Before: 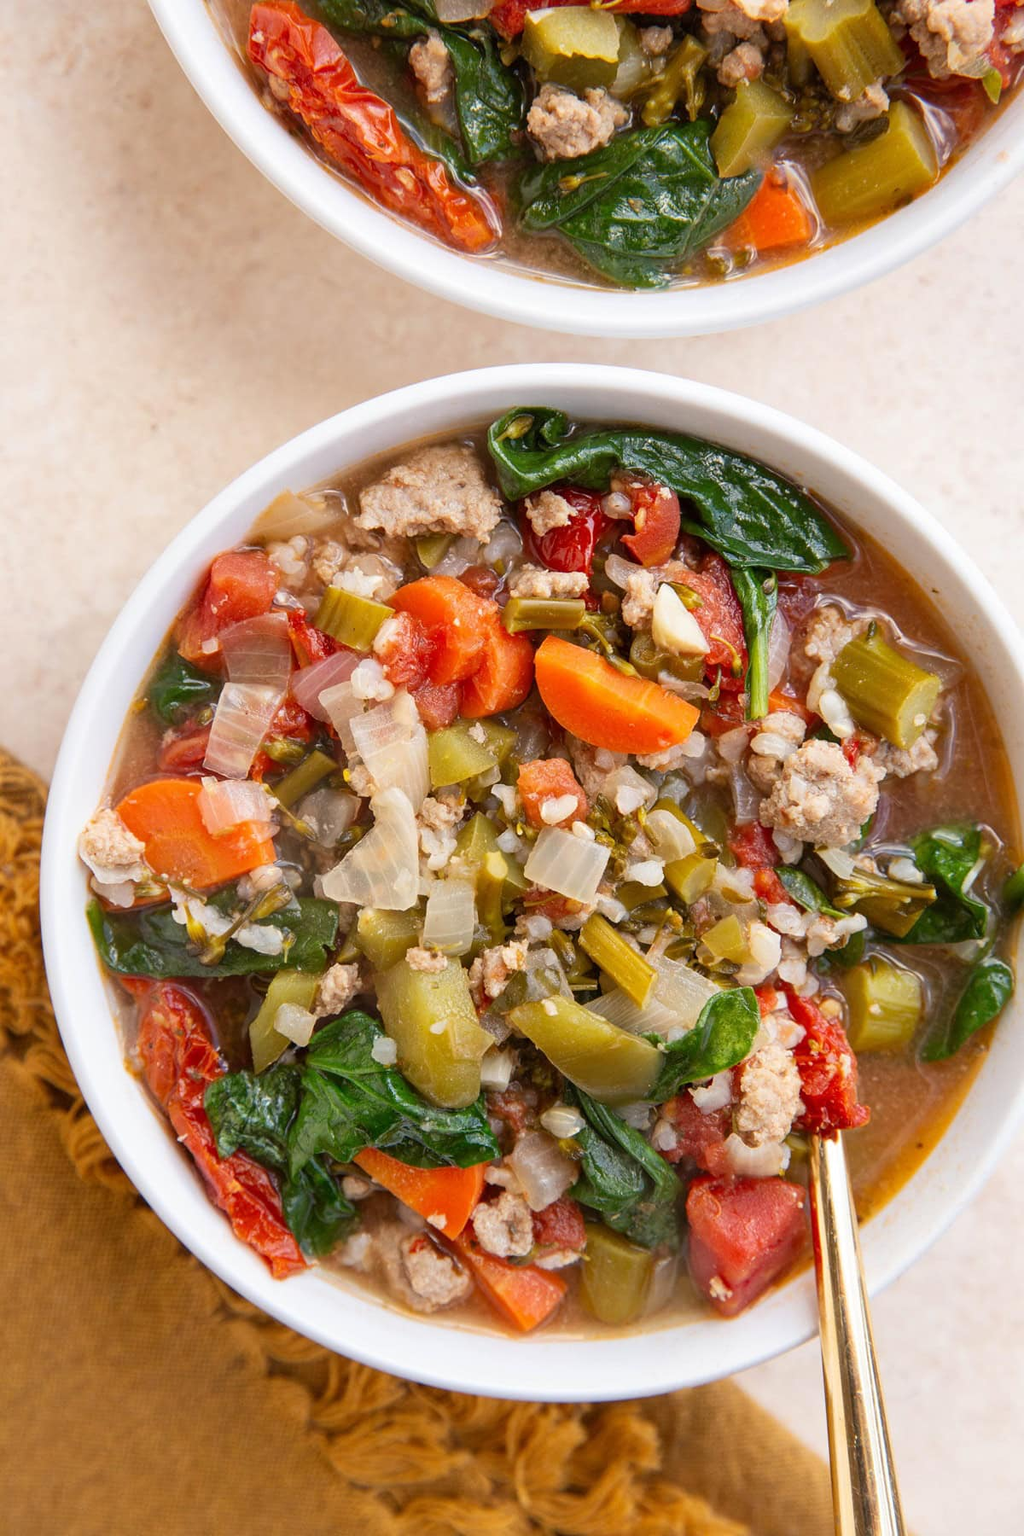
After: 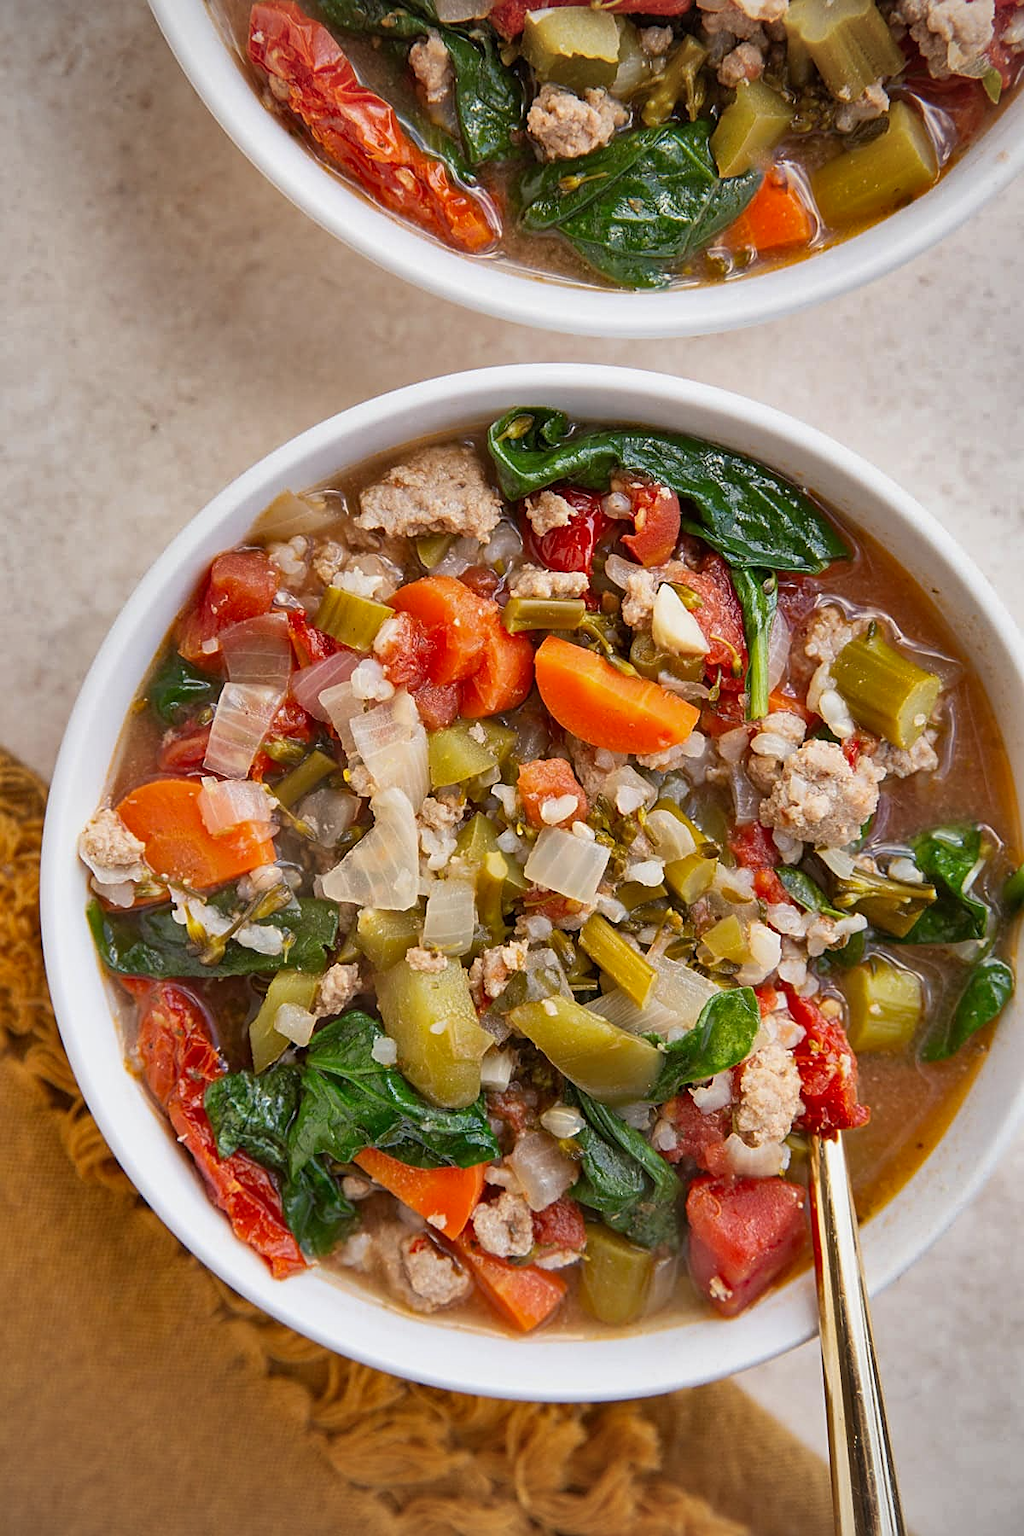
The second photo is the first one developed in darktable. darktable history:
vignetting: fall-off start 99.33%, fall-off radius 71.54%, width/height ratio 1.173, unbound false
sharpen: on, module defaults
shadows and highlights: white point adjustment -3.5, highlights -63.66, highlights color adjustment 0.429%, soften with gaussian
